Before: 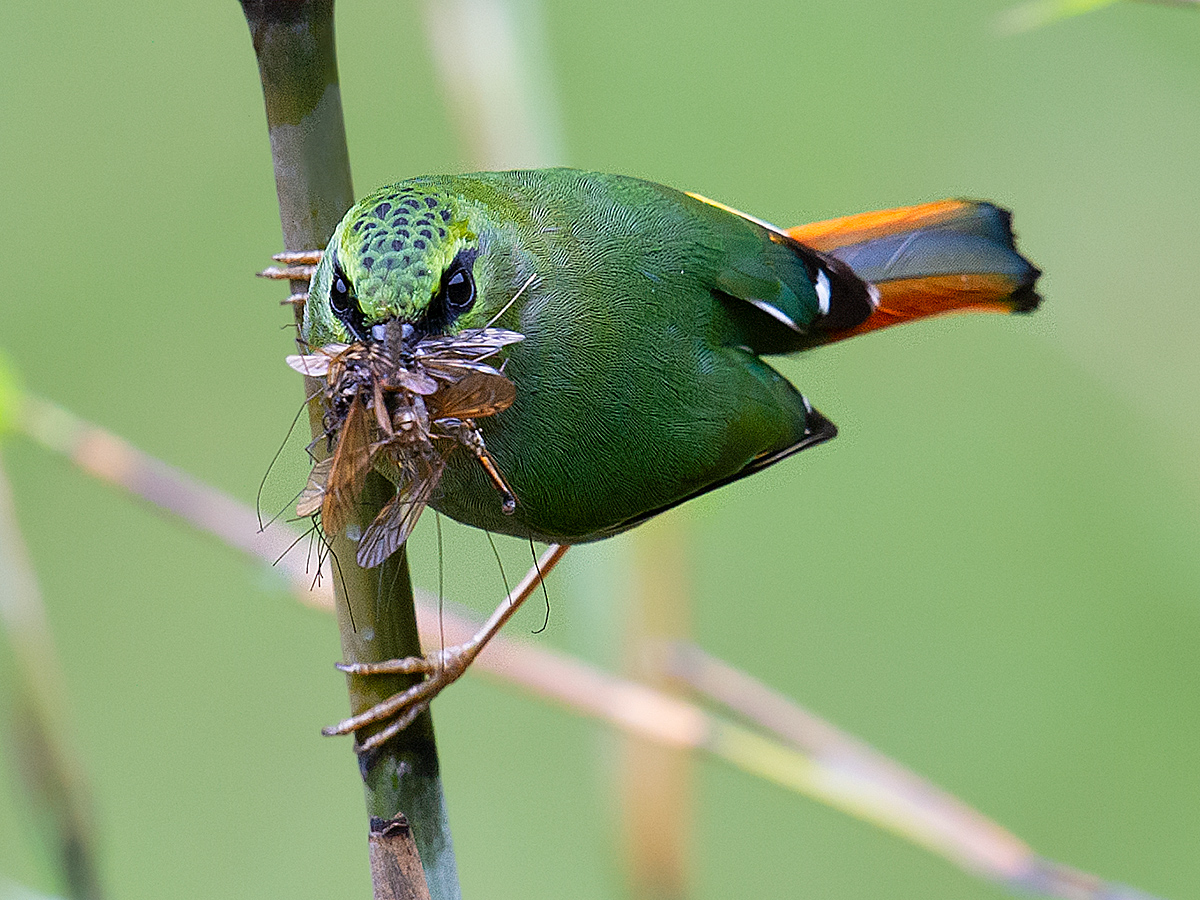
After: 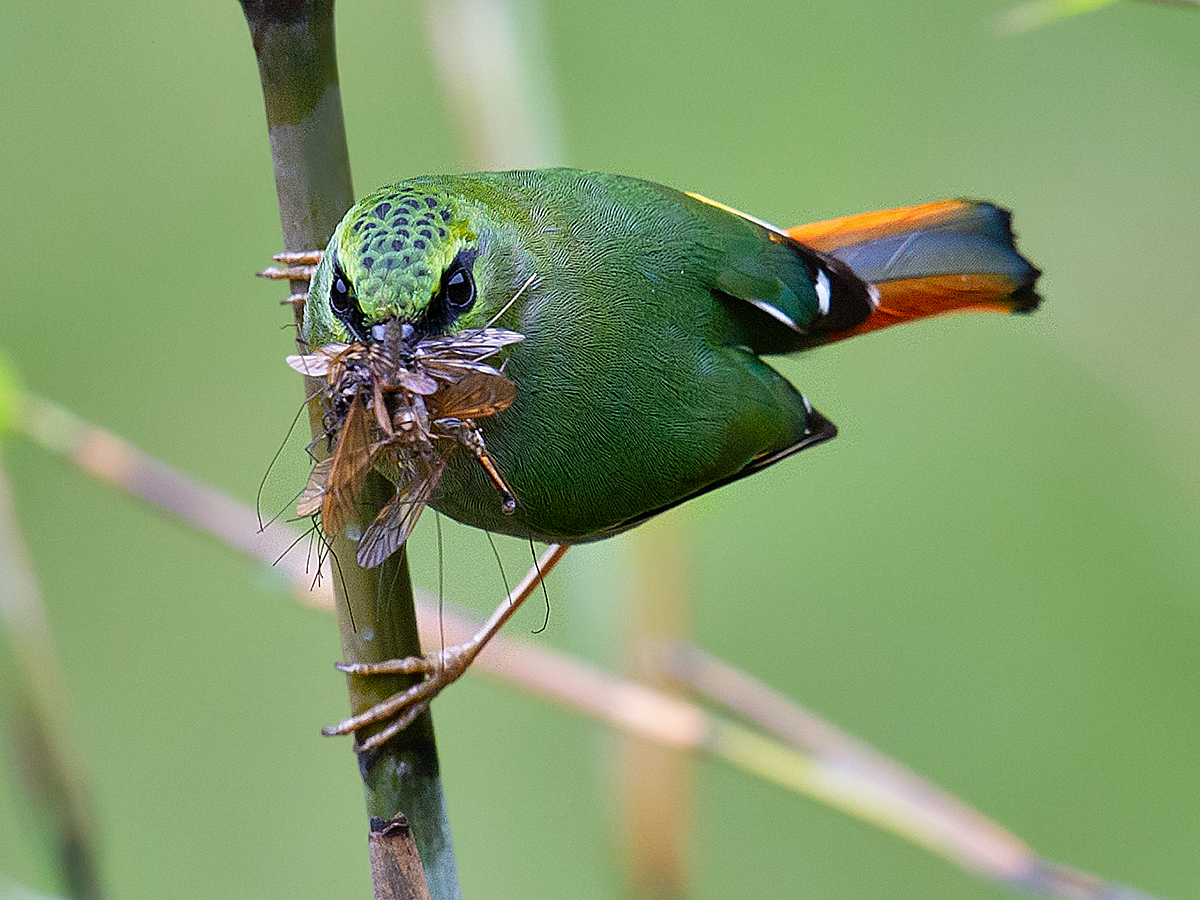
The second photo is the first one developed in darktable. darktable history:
shadows and highlights: shadows 60.1, soften with gaussian
